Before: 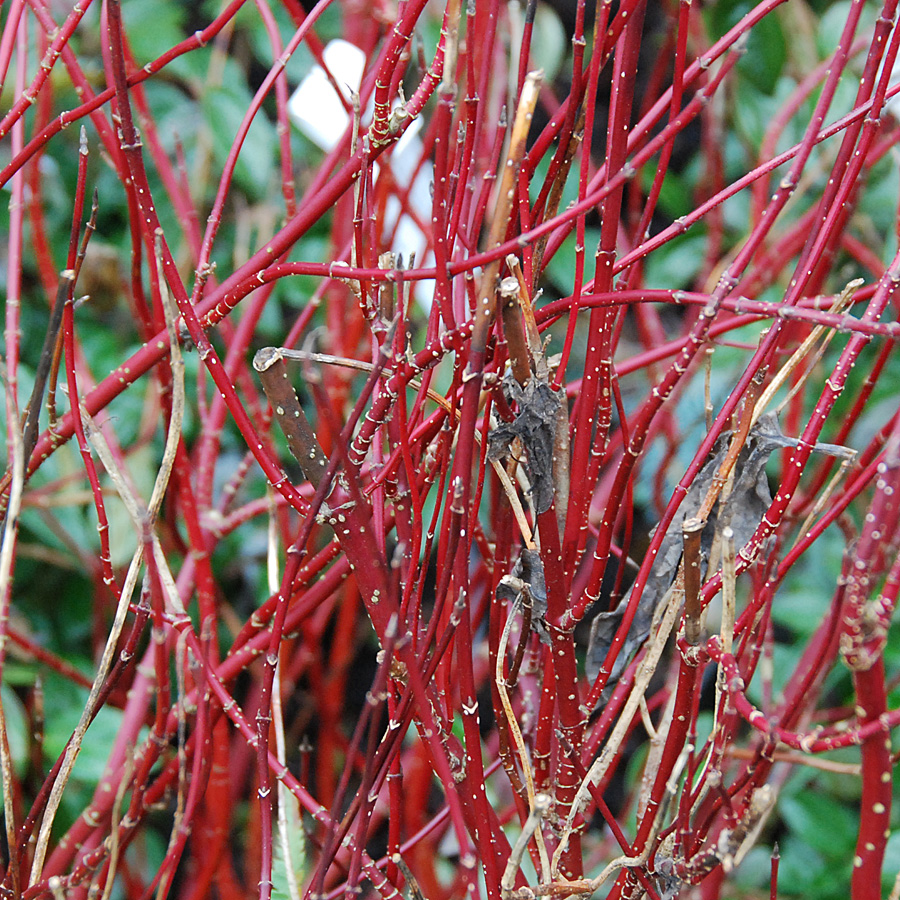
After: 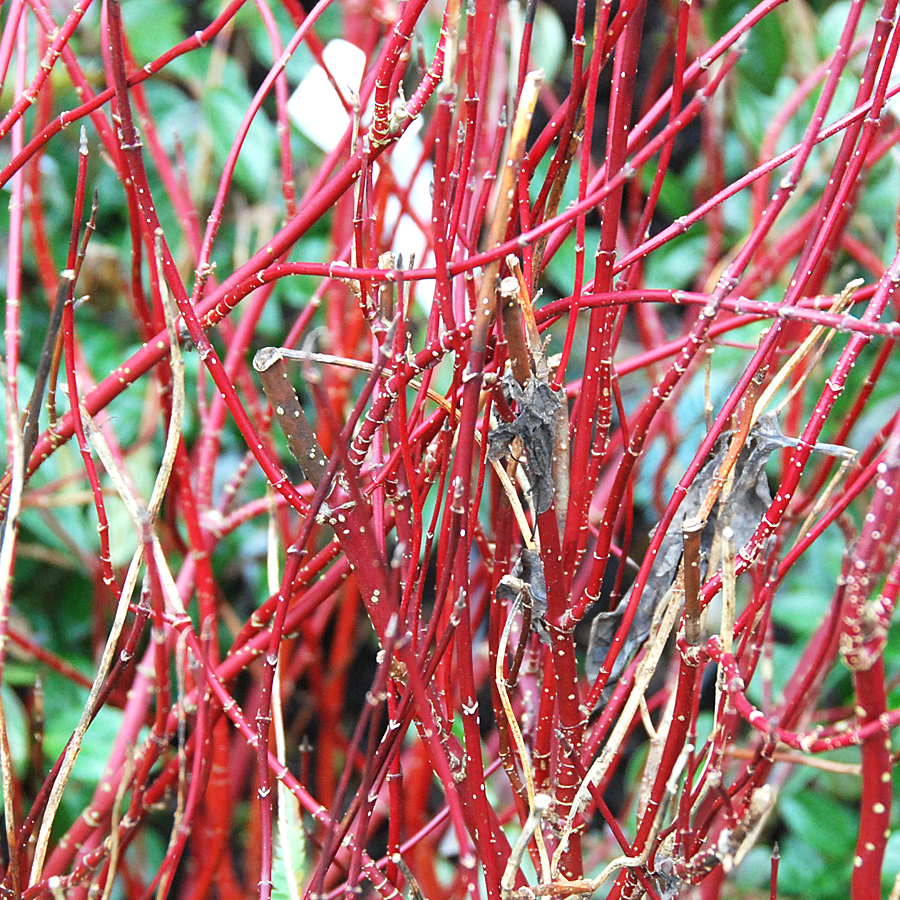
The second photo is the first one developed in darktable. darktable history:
rgb curve: mode RGB, independent channels
white balance: red 0.978, blue 0.999
exposure: black level correction 0, exposure 0.7 EV, compensate exposure bias true, compensate highlight preservation false
